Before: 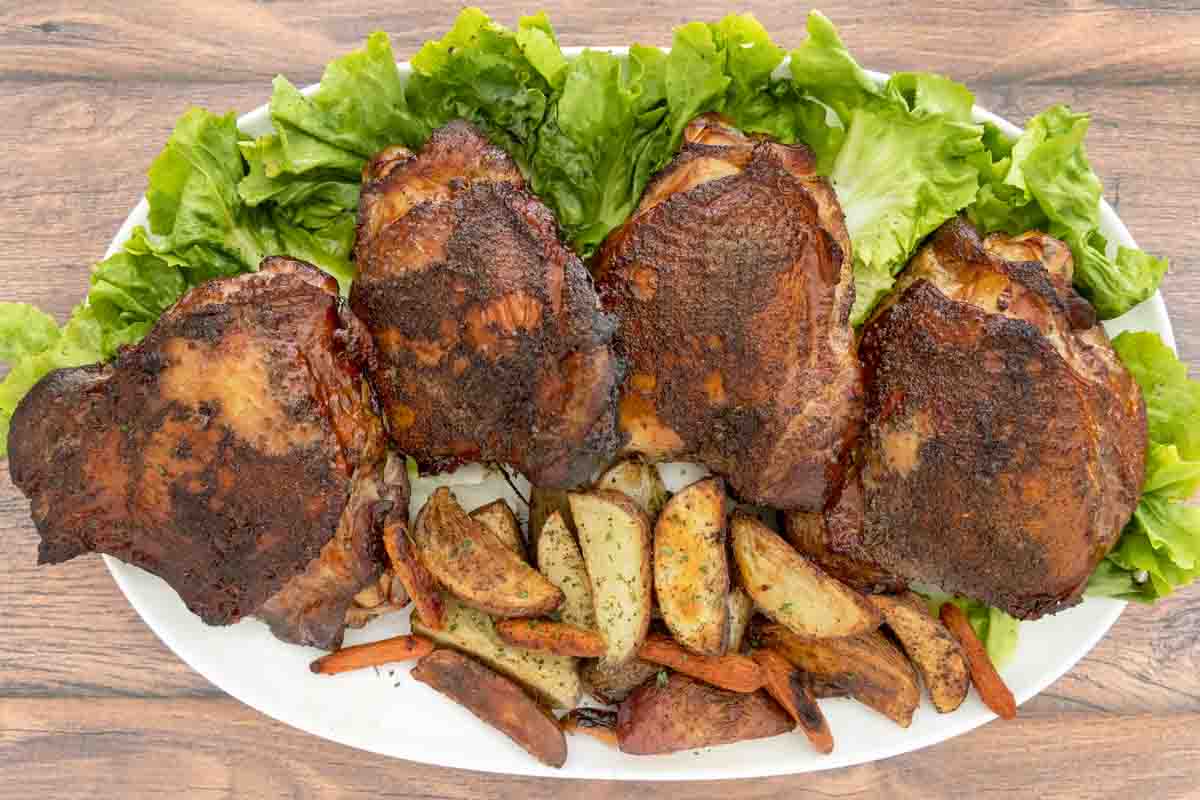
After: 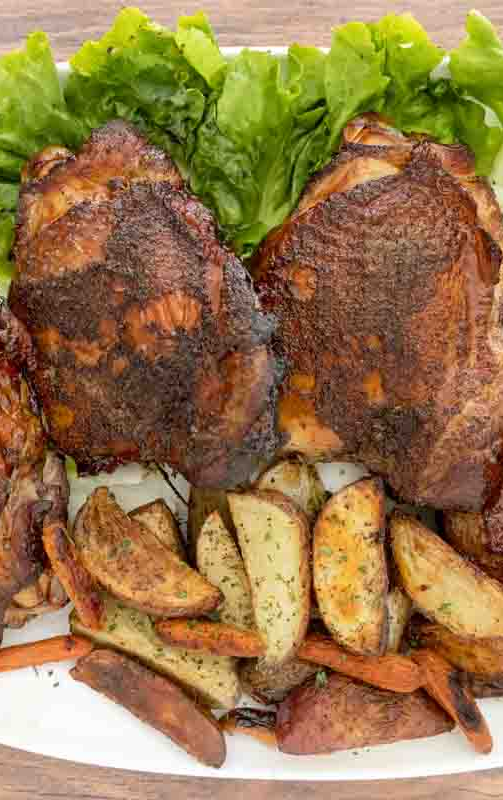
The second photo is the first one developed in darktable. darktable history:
crop: left 28.462%, right 29.561%
